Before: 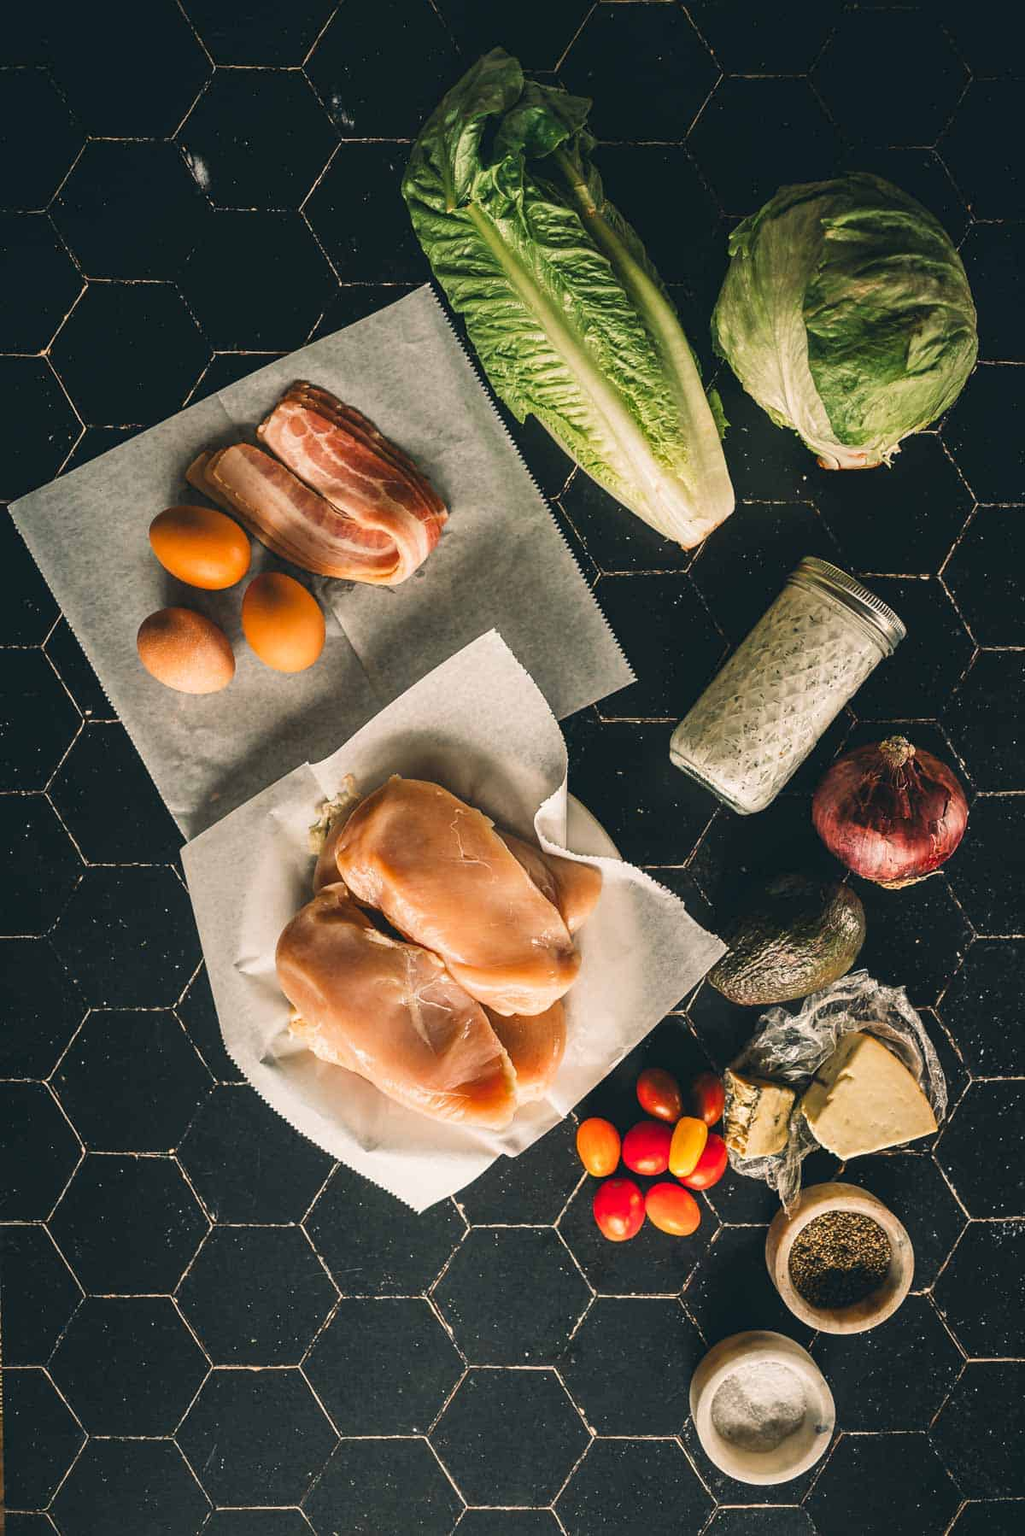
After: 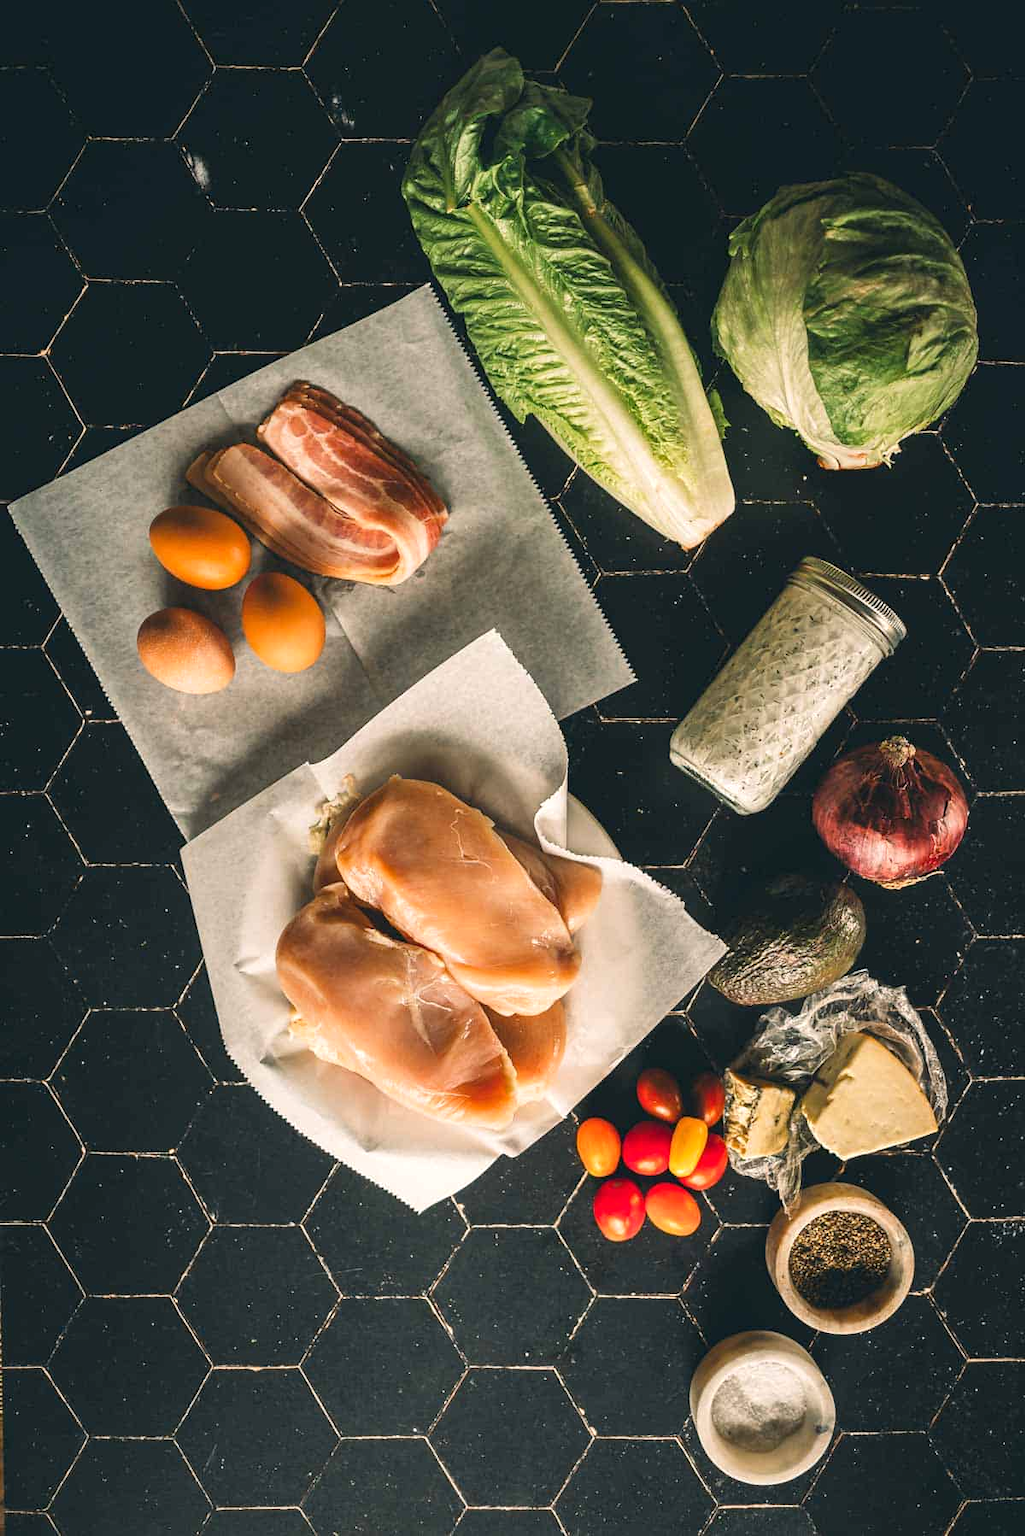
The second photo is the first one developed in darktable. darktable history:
exposure: exposure 0.168 EV, compensate exposure bias true, compensate highlight preservation false
